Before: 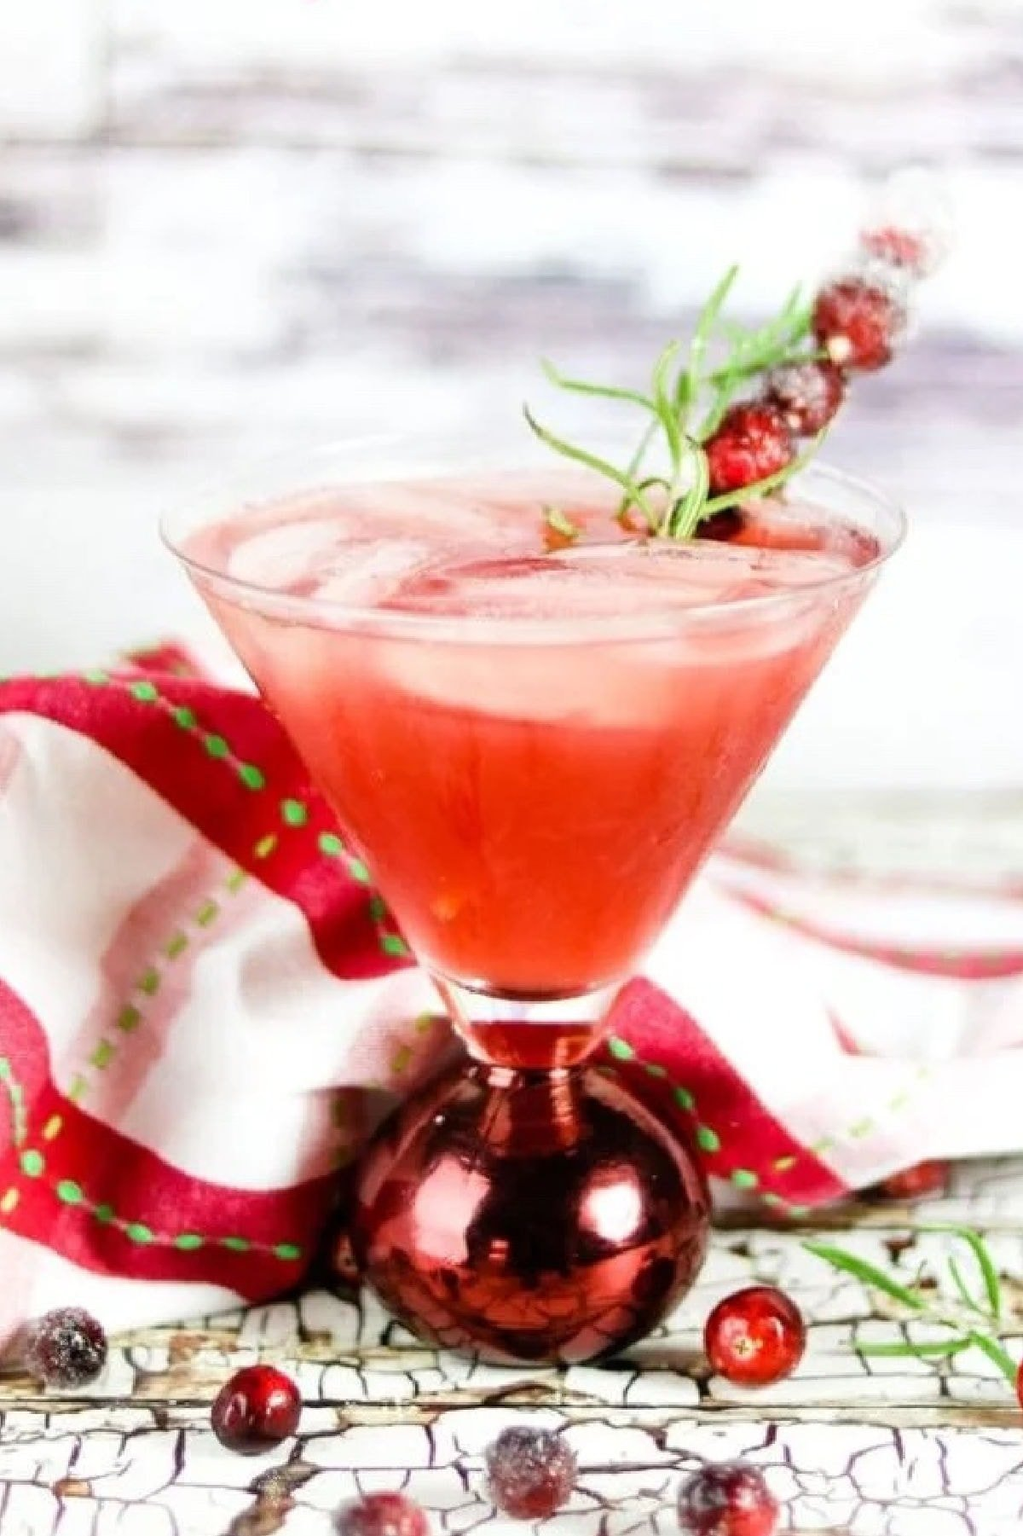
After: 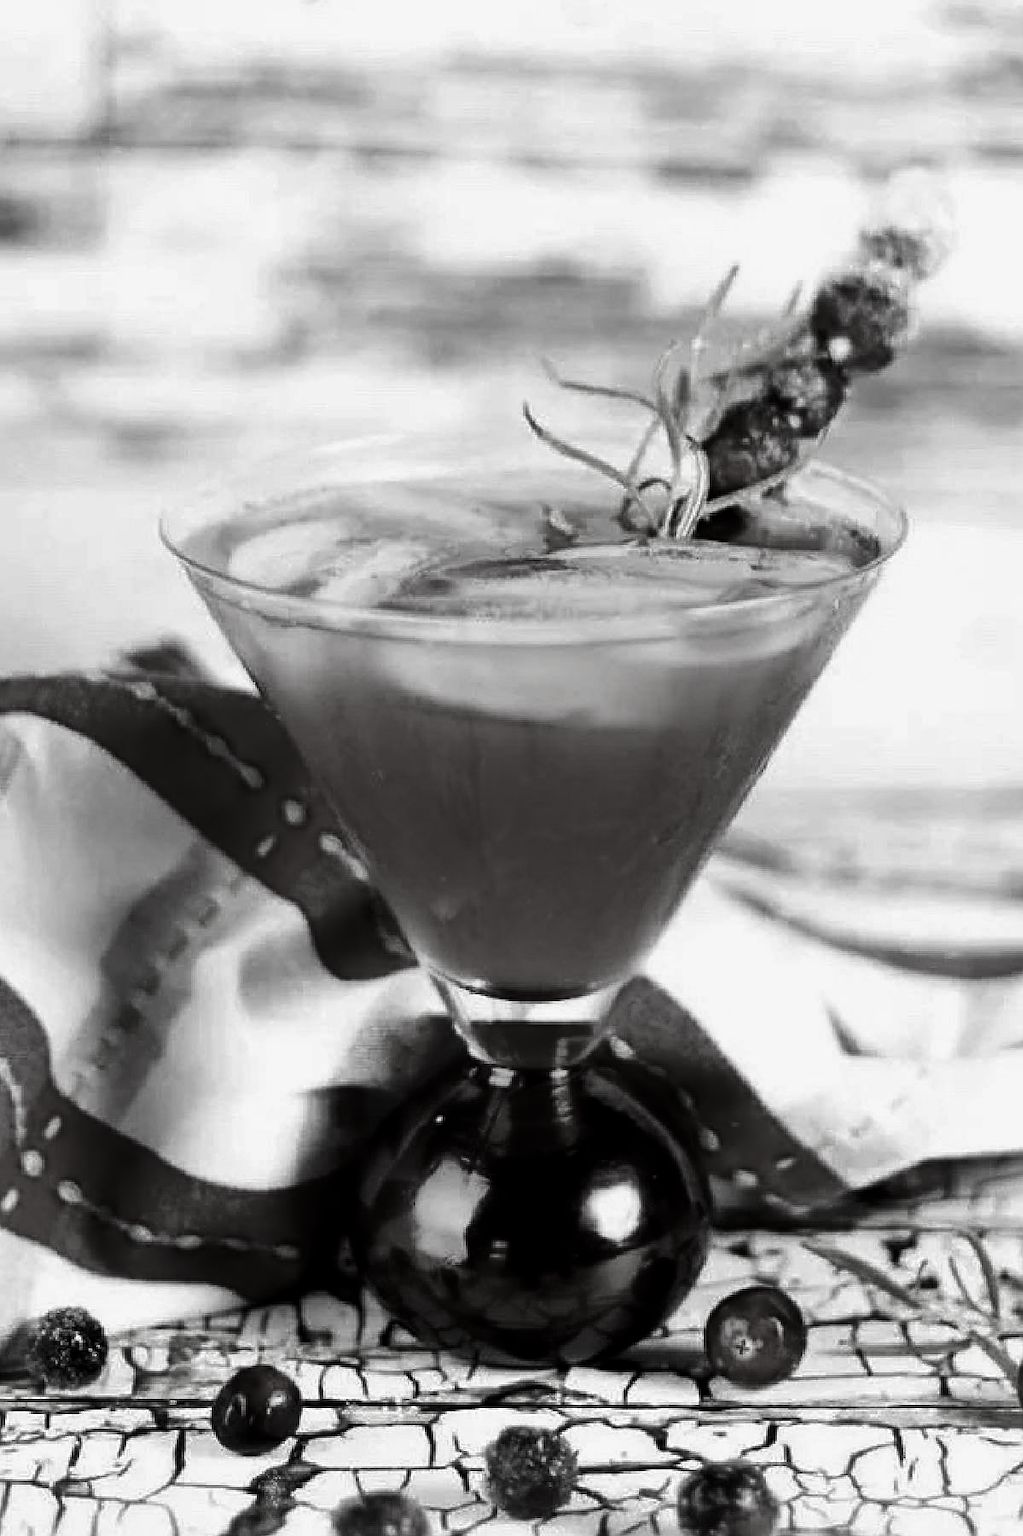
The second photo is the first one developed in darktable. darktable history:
sharpen: on, module defaults
contrast brightness saturation: contrast -0.028, brightness -0.606, saturation -0.983
